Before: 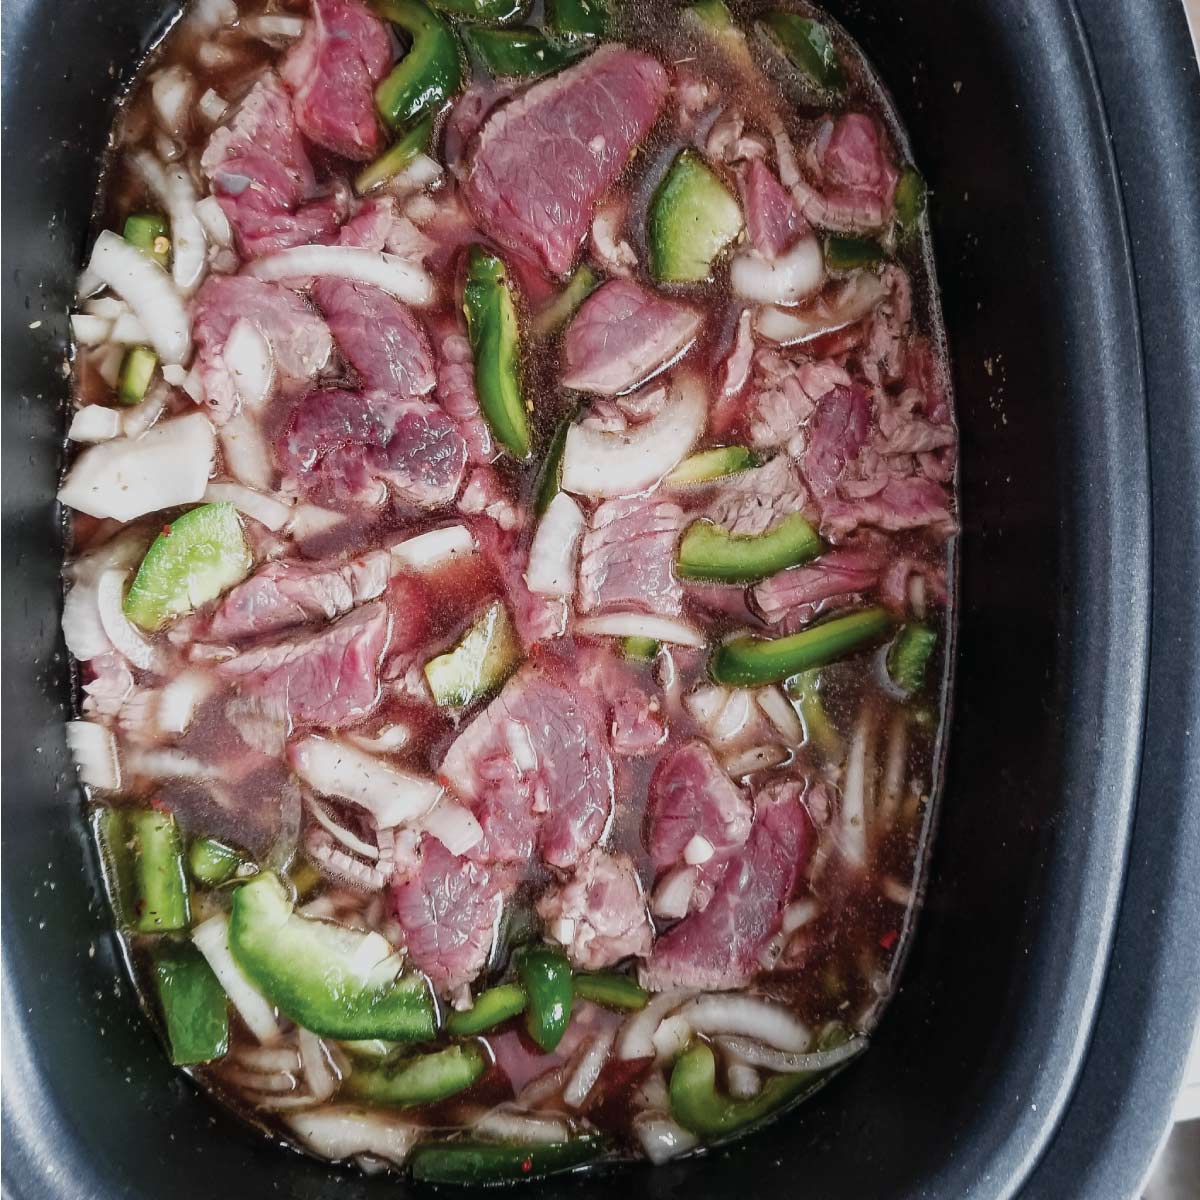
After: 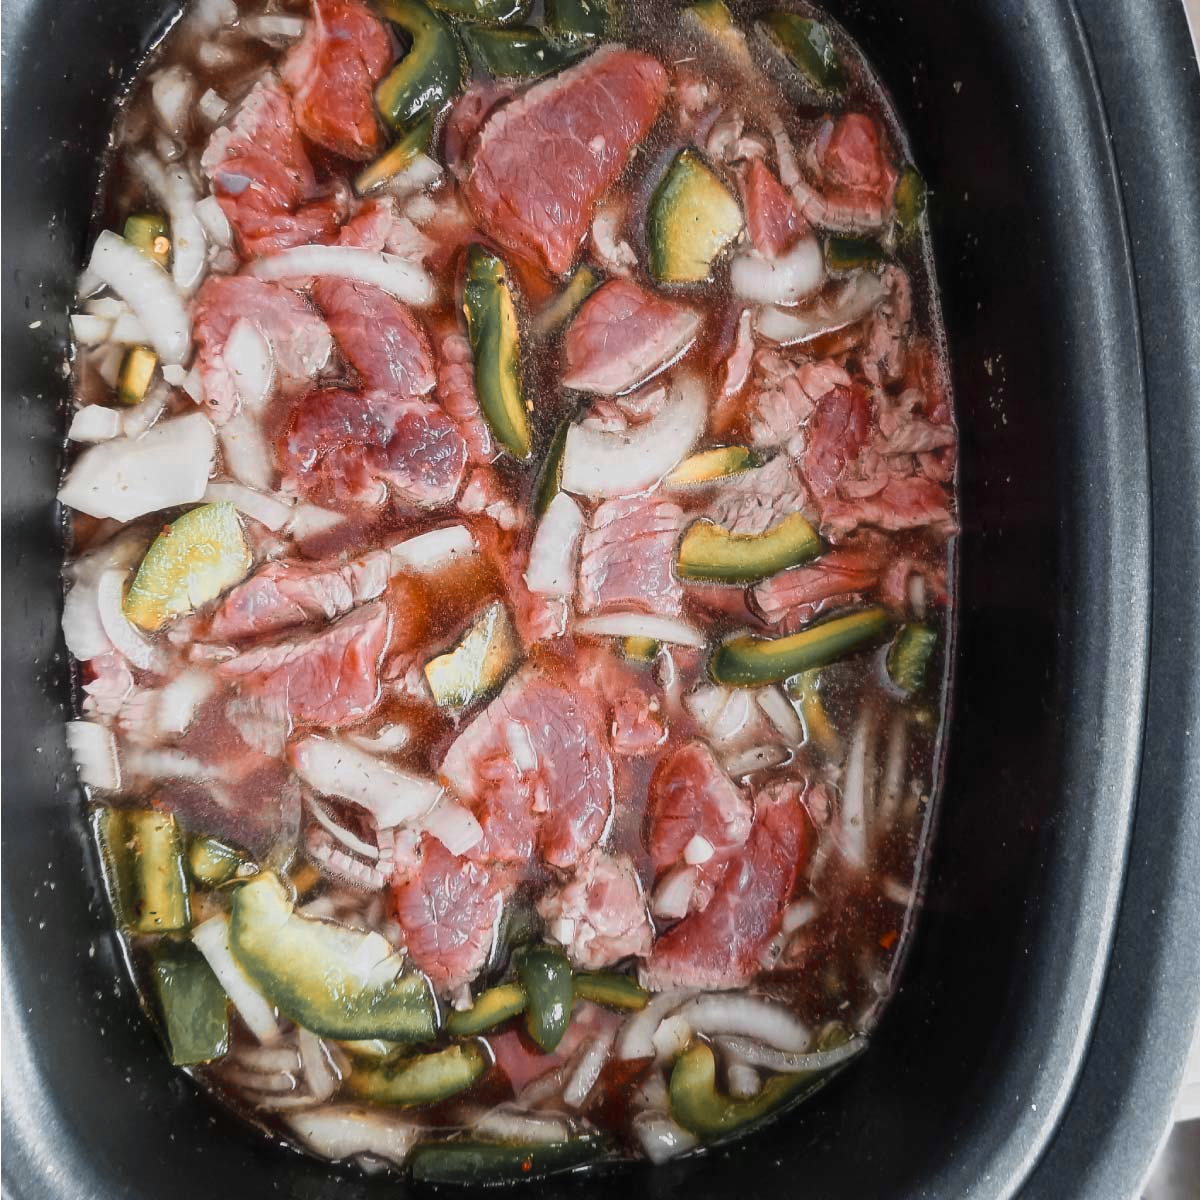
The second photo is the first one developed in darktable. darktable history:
color zones: curves: ch0 [(0.009, 0.528) (0.136, 0.6) (0.255, 0.586) (0.39, 0.528) (0.522, 0.584) (0.686, 0.736) (0.849, 0.561)]; ch1 [(0.045, 0.781) (0.14, 0.416) (0.257, 0.695) (0.442, 0.032) (0.738, 0.338) (0.818, 0.632) (0.891, 0.741) (1, 0.704)]; ch2 [(0, 0.667) (0.141, 0.52) (0.26, 0.37) (0.474, 0.432) (0.743, 0.286)]
haze removal: strength -0.09, adaptive false
